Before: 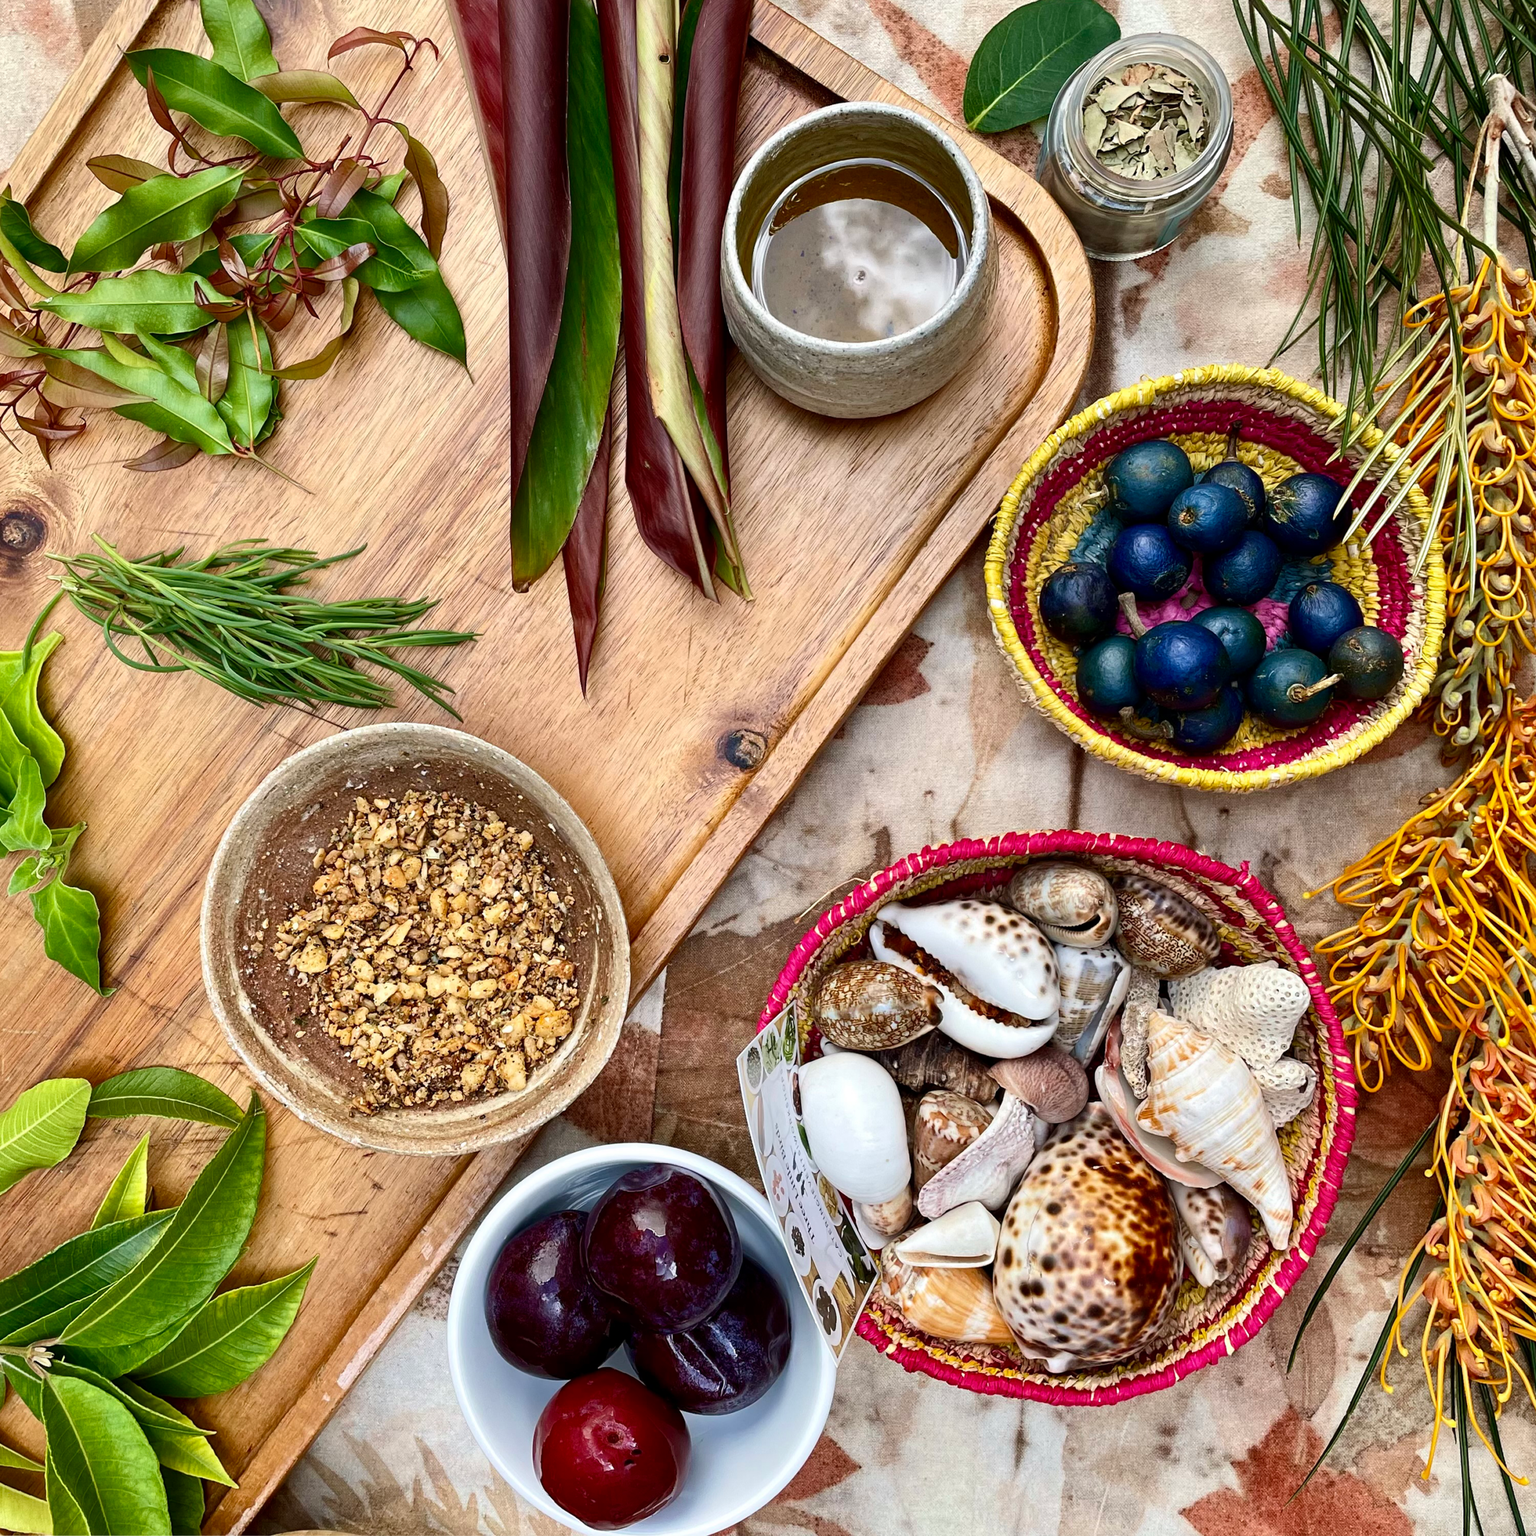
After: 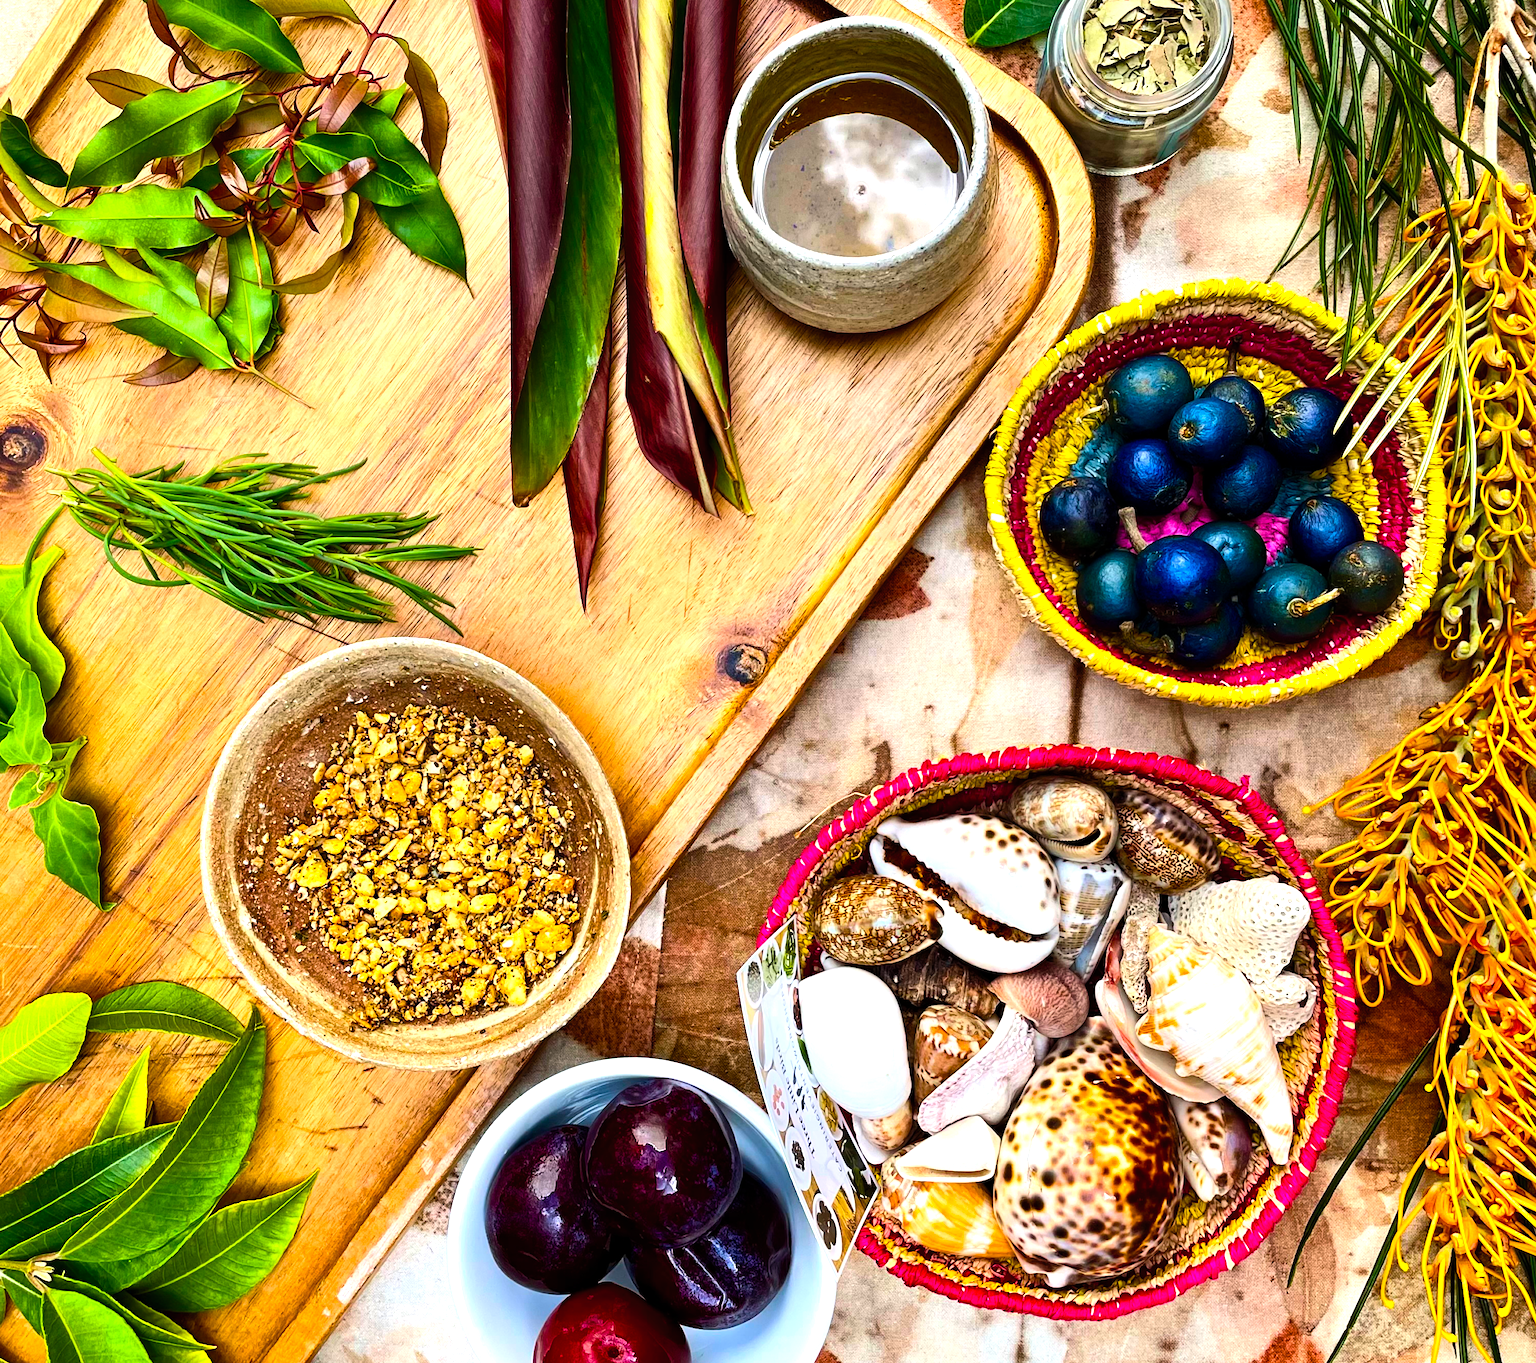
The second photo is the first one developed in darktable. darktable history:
crop and rotate: top 5.609%, bottom 5.609%
color balance rgb: linear chroma grading › global chroma 15%, perceptual saturation grading › global saturation 30%
tone equalizer: -8 EV -0.75 EV, -7 EV -0.7 EV, -6 EV -0.6 EV, -5 EV -0.4 EV, -3 EV 0.4 EV, -2 EV 0.6 EV, -1 EV 0.7 EV, +0 EV 0.75 EV, edges refinement/feathering 500, mask exposure compensation -1.57 EV, preserve details no
contrast brightness saturation: contrast 0.07, brightness 0.08, saturation 0.18
